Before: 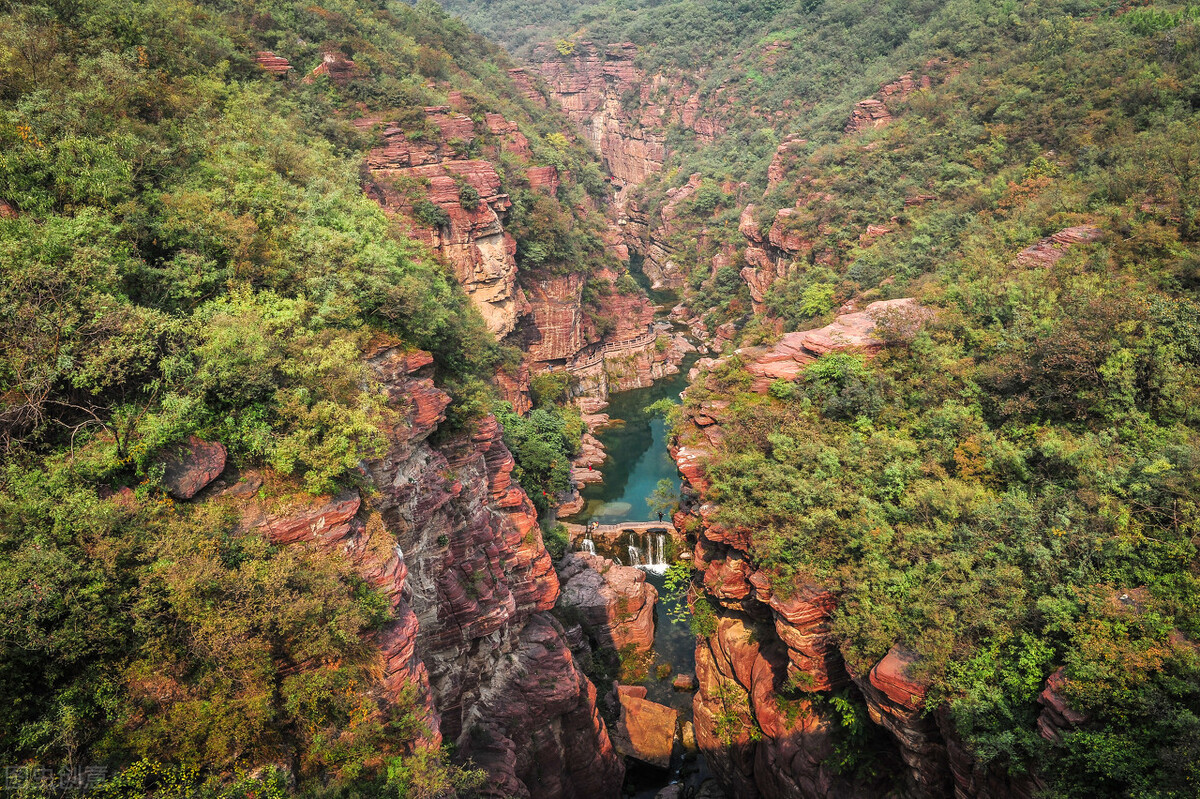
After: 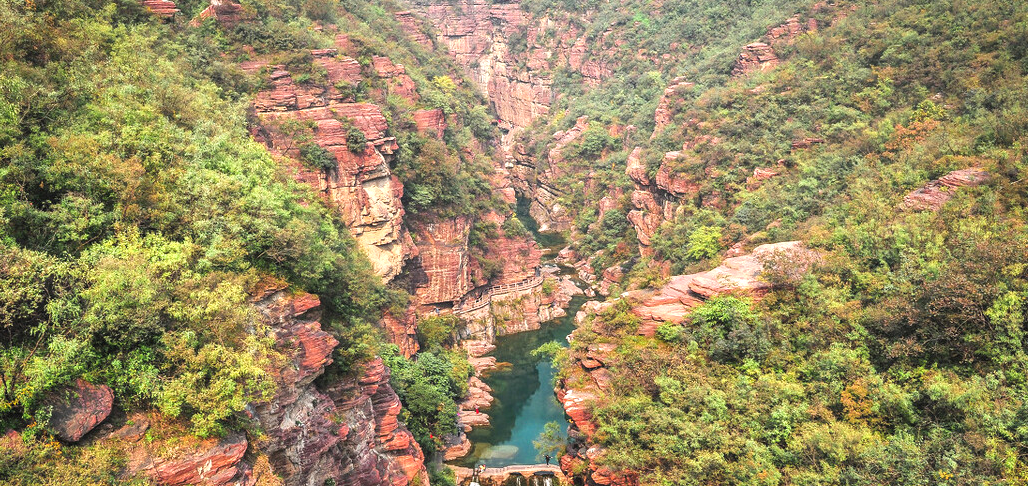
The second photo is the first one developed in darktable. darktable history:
crop and rotate: left 9.43%, top 7.146%, right 4.828%, bottom 31.967%
exposure: black level correction -0.002, exposure 0.536 EV, compensate highlight preservation false
